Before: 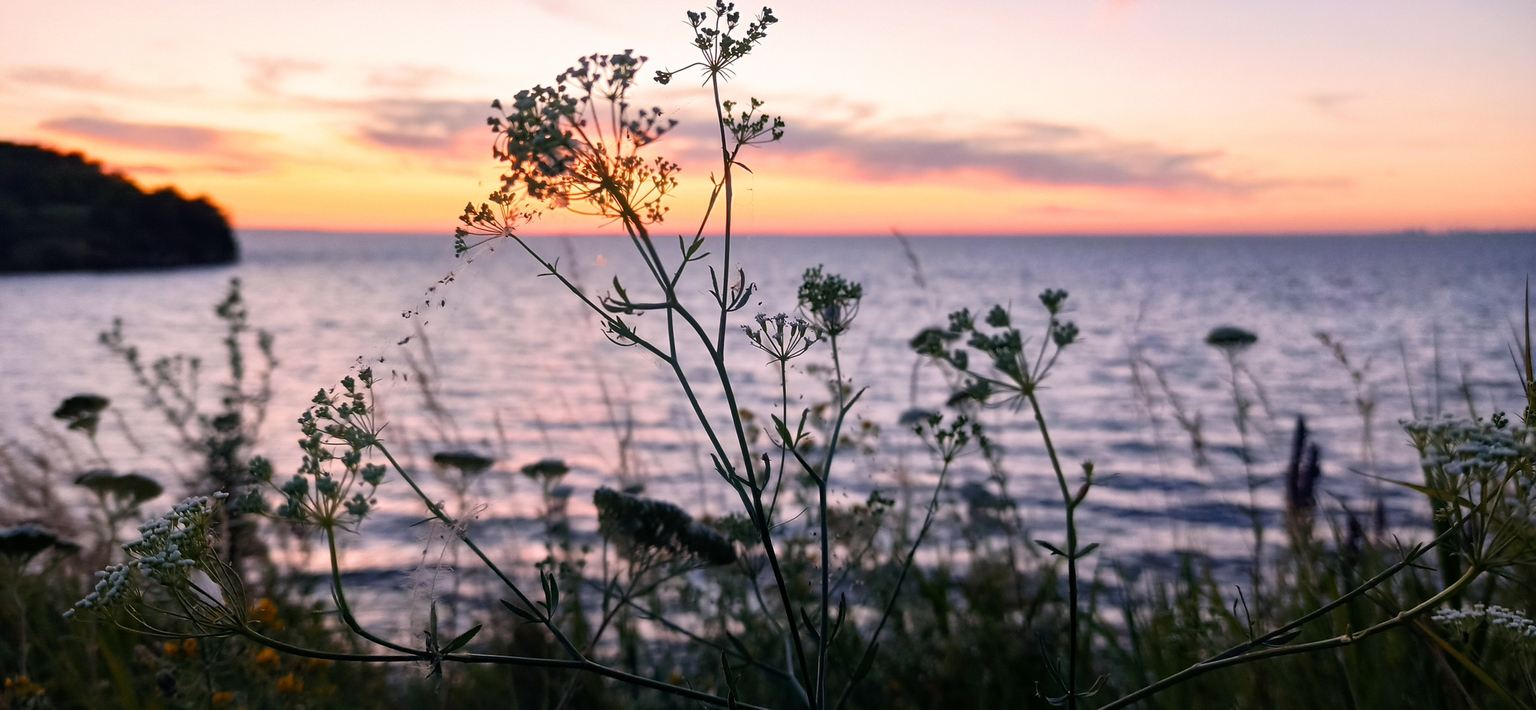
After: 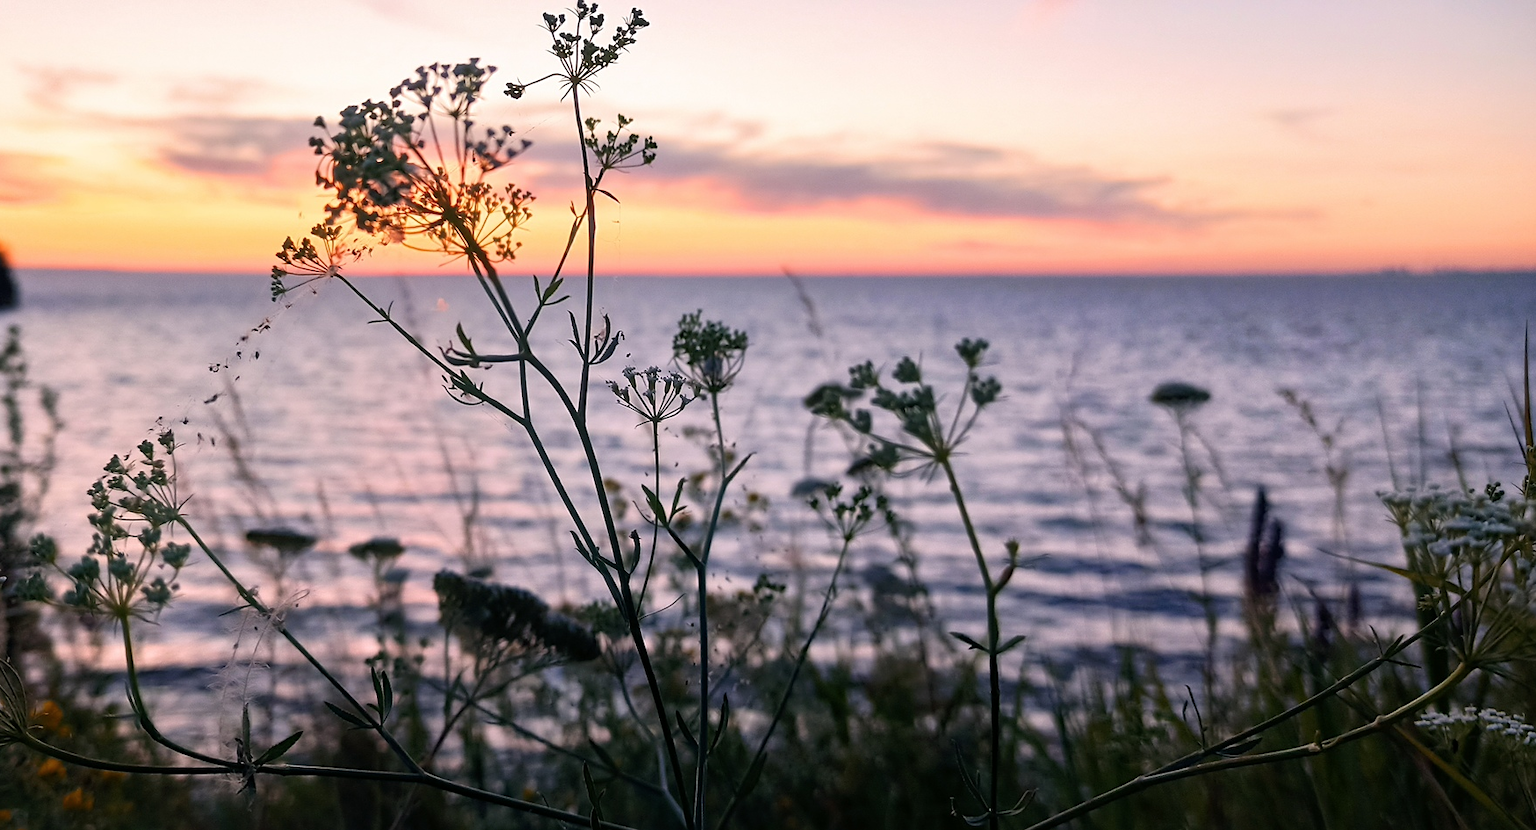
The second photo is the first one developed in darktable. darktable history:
color balance rgb: global vibrance 0.5%
crop and rotate: left 14.584%
sharpen: amount 0.2
